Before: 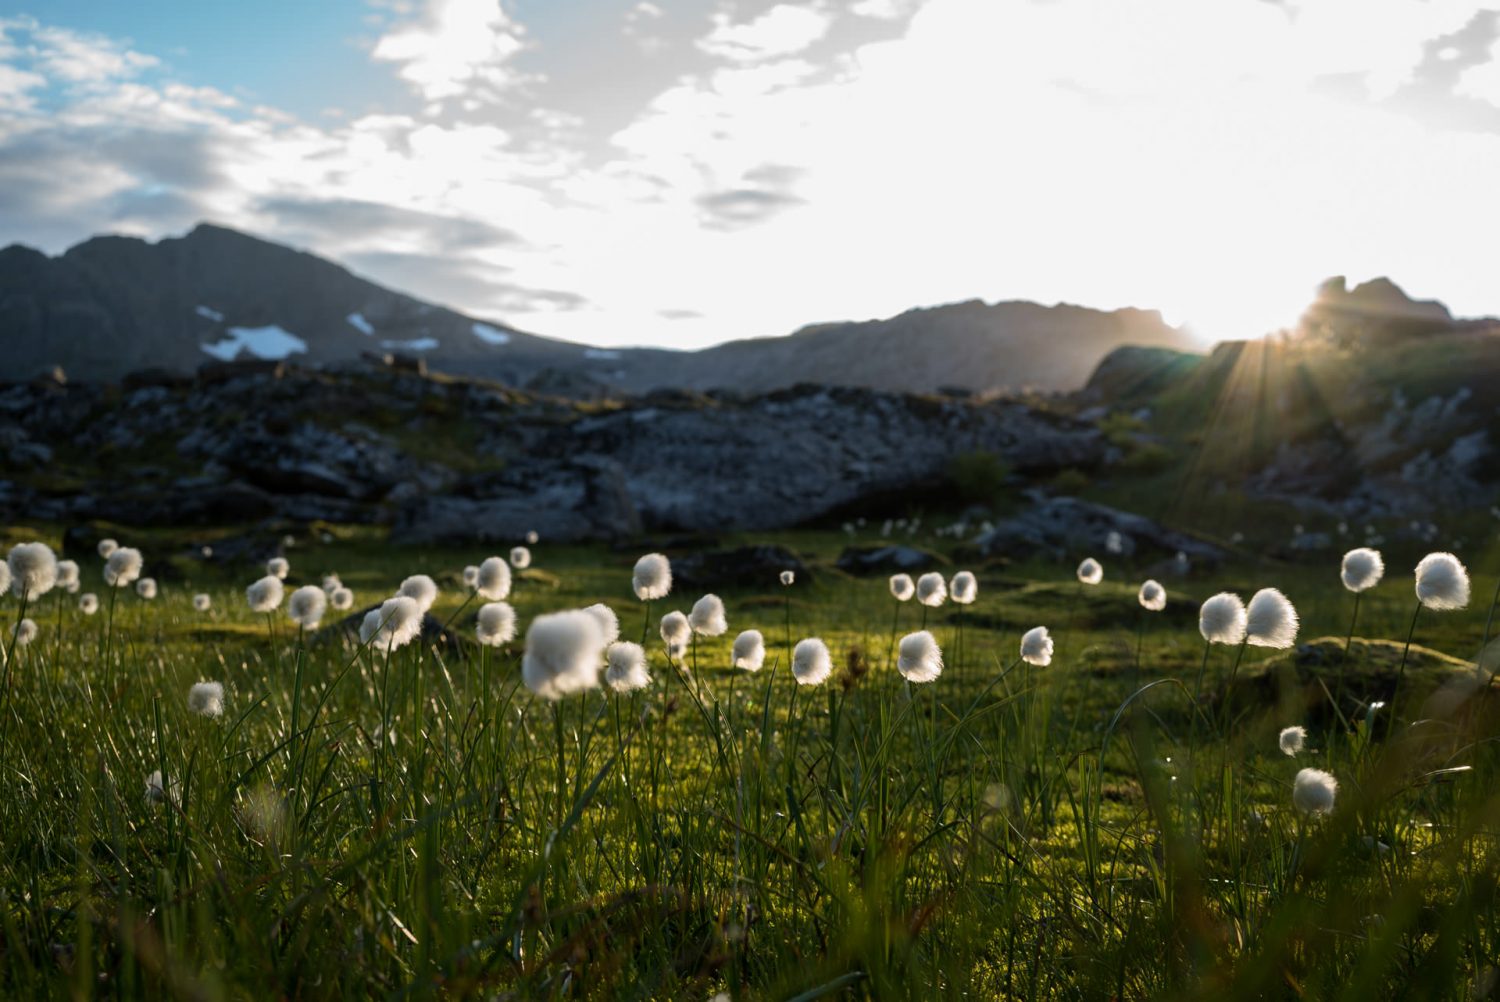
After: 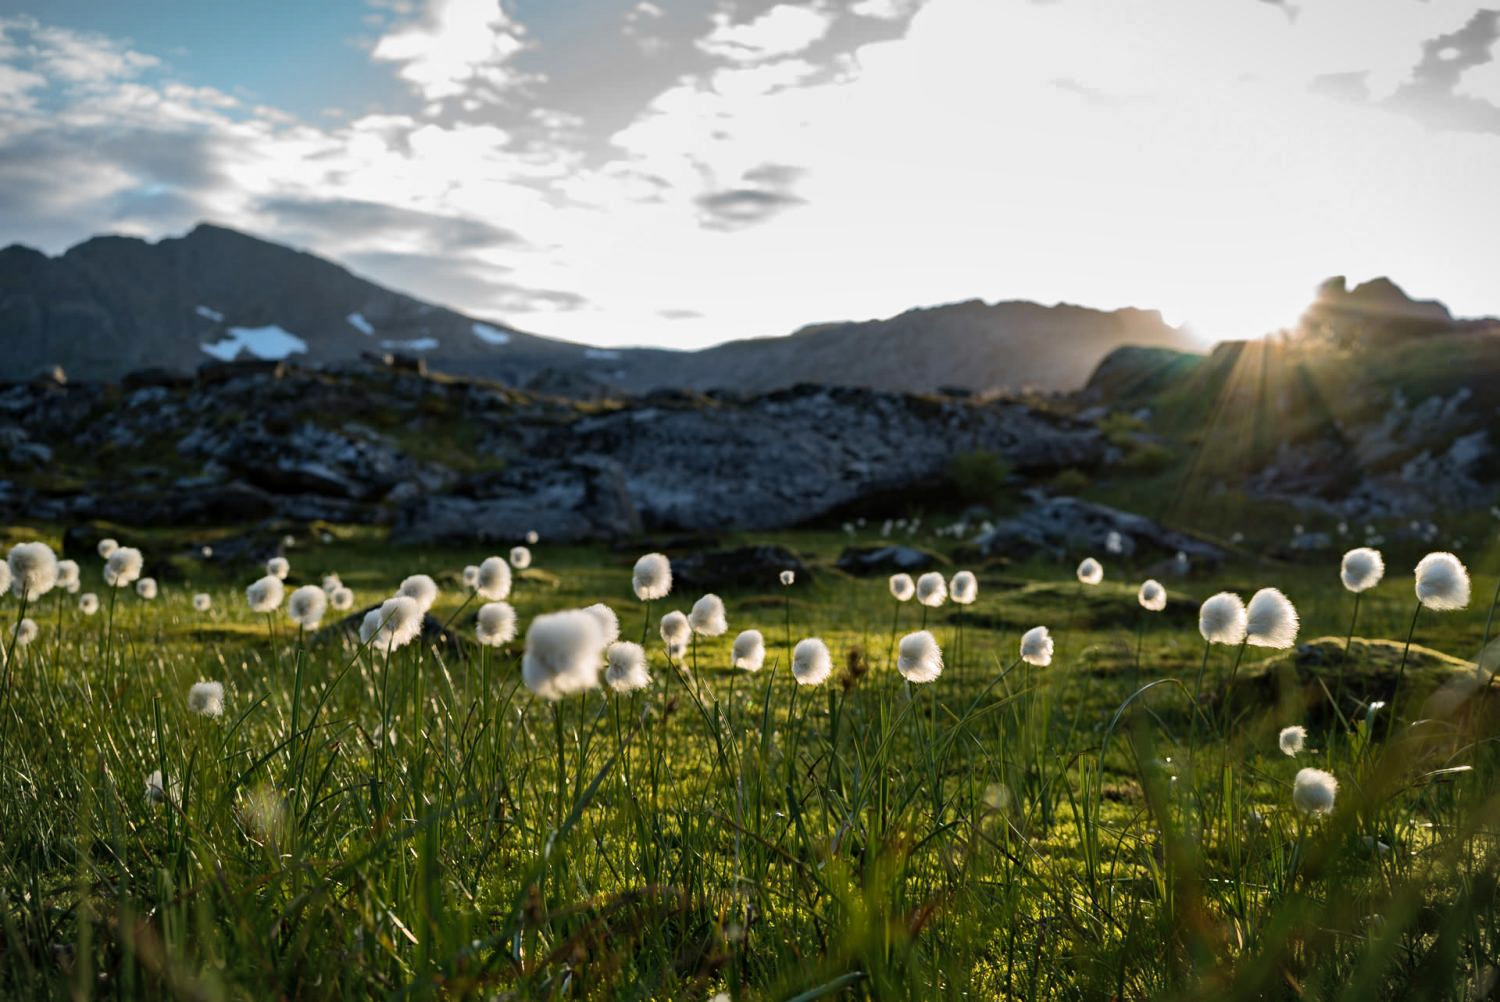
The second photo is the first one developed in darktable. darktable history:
haze removal: compatibility mode true, adaptive false
white balance: emerald 1
vignetting: fall-off start 100%, brightness -0.282, width/height ratio 1.31
shadows and highlights: white point adjustment 0.05, highlights color adjustment 55.9%, soften with gaussian
